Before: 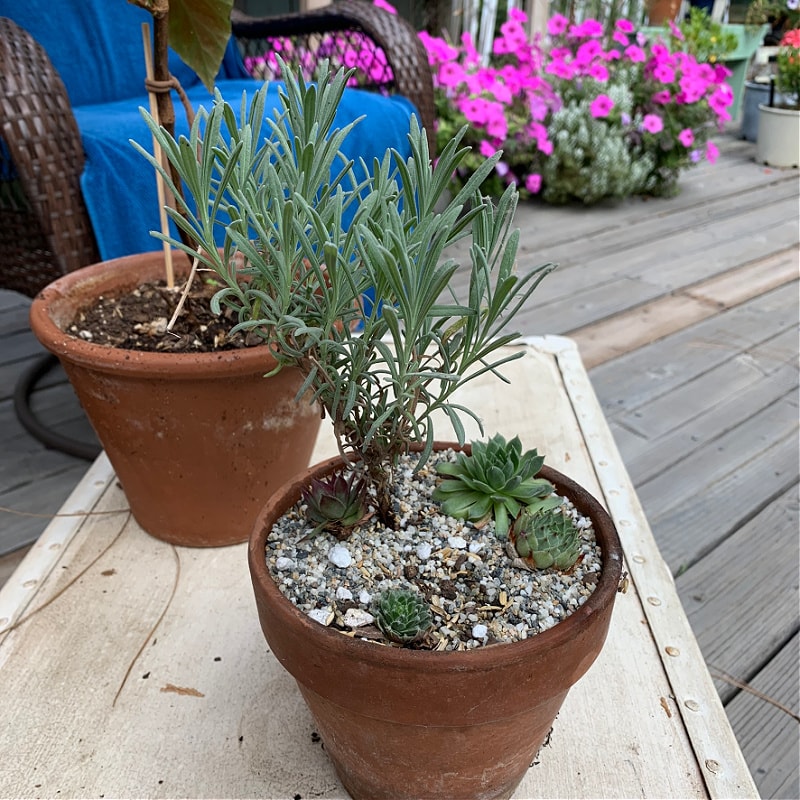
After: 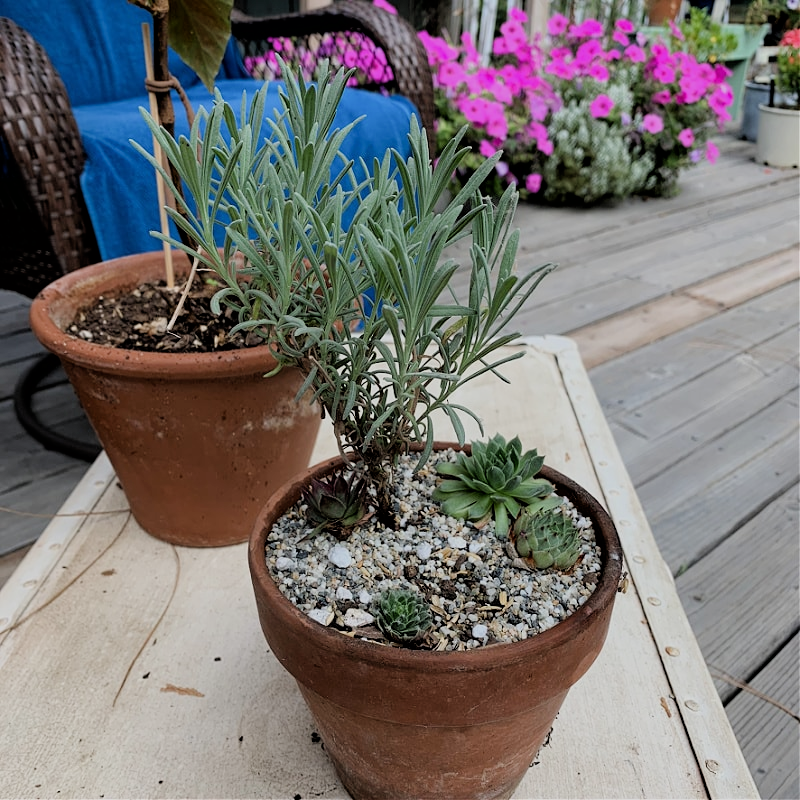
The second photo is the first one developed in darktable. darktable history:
filmic rgb: black relative exposure -4.8 EV, white relative exposure 4 EV, threshold 3.06 EV, hardness 2.8, enable highlight reconstruction true
